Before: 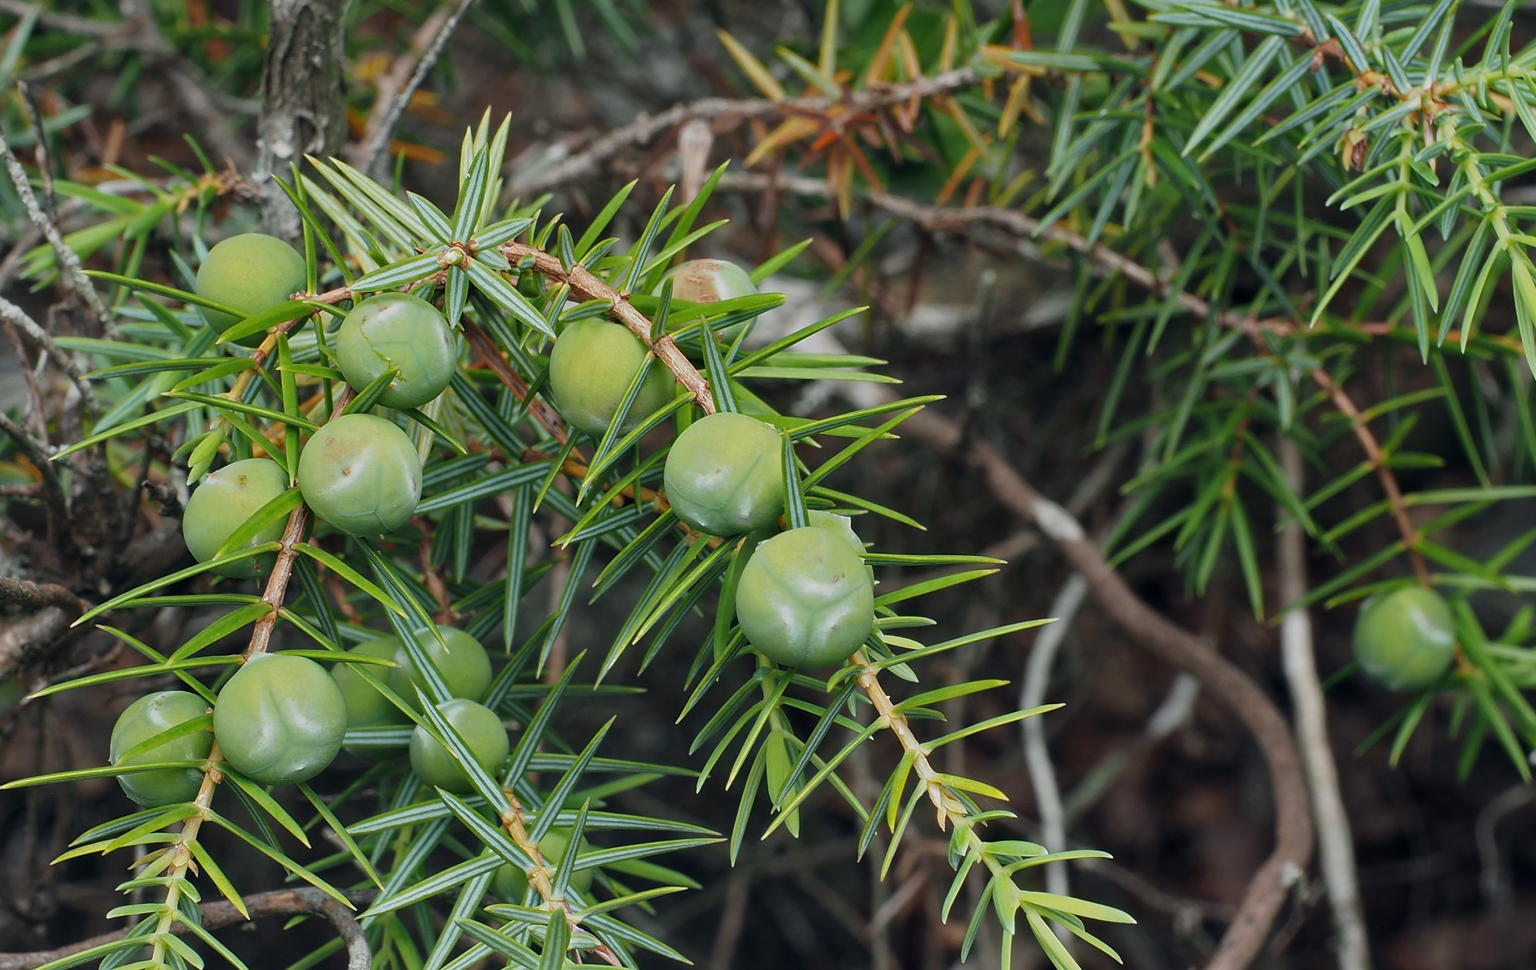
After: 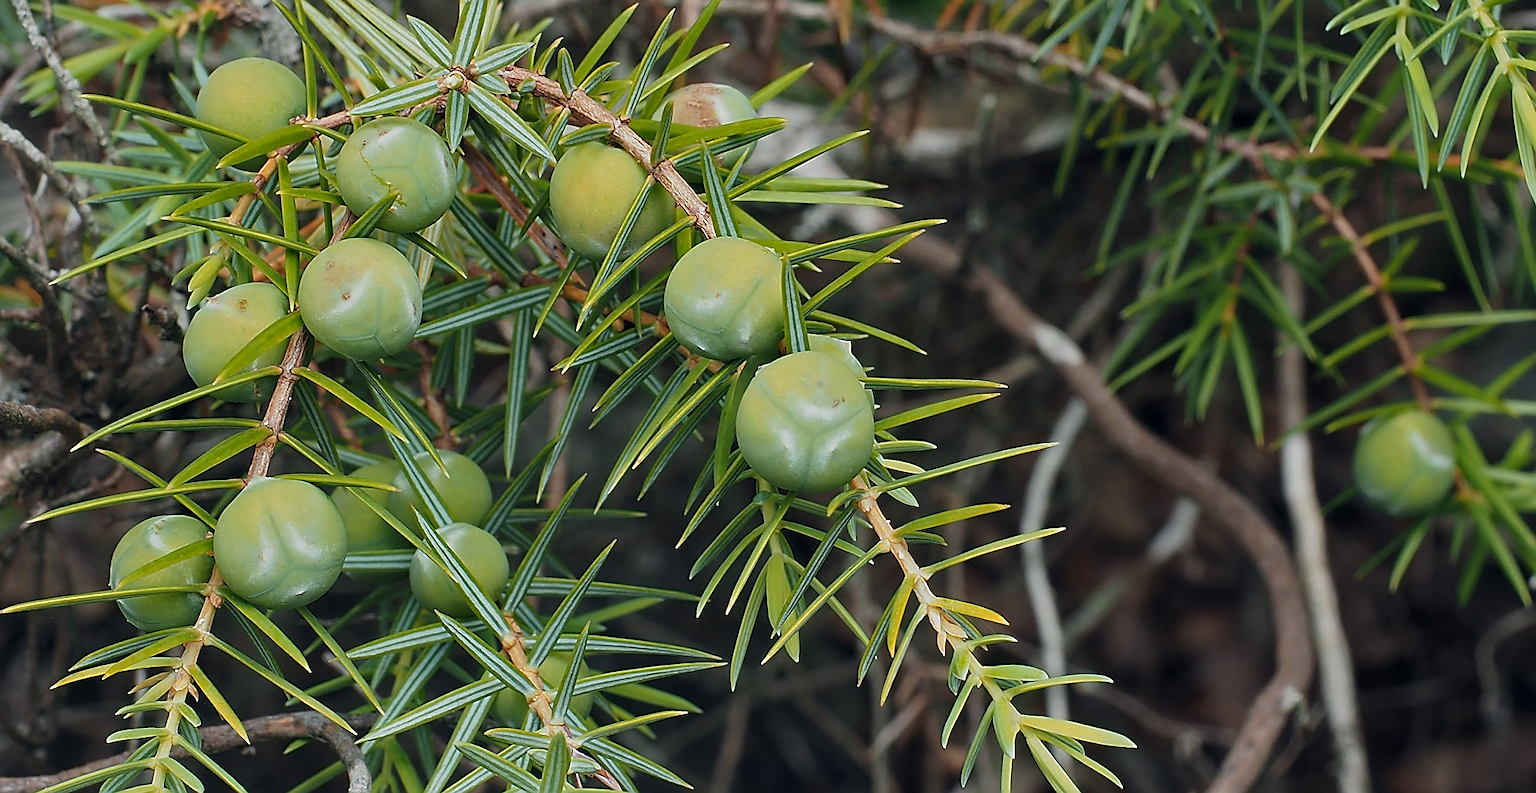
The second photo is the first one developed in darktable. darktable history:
color zones: curves: ch1 [(0, 0.455) (0.063, 0.455) (0.286, 0.495) (0.429, 0.5) (0.571, 0.5) (0.714, 0.5) (0.857, 0.5) (1, 0.455)]; ch2 [(0, 0.532) (0.063, 0.521) (0.233, 0.447) (0.429, 0.489) (0.571, 0.5) (0.714, 0.5) (0.857, 0.5) (1, 0.532)]
exposure: exposure -0.003 EV, compensate highlight preservation false
crop and rotate: top 18.193%
sharpen: radius 1.41, amount 1.267, threshold 0.739
